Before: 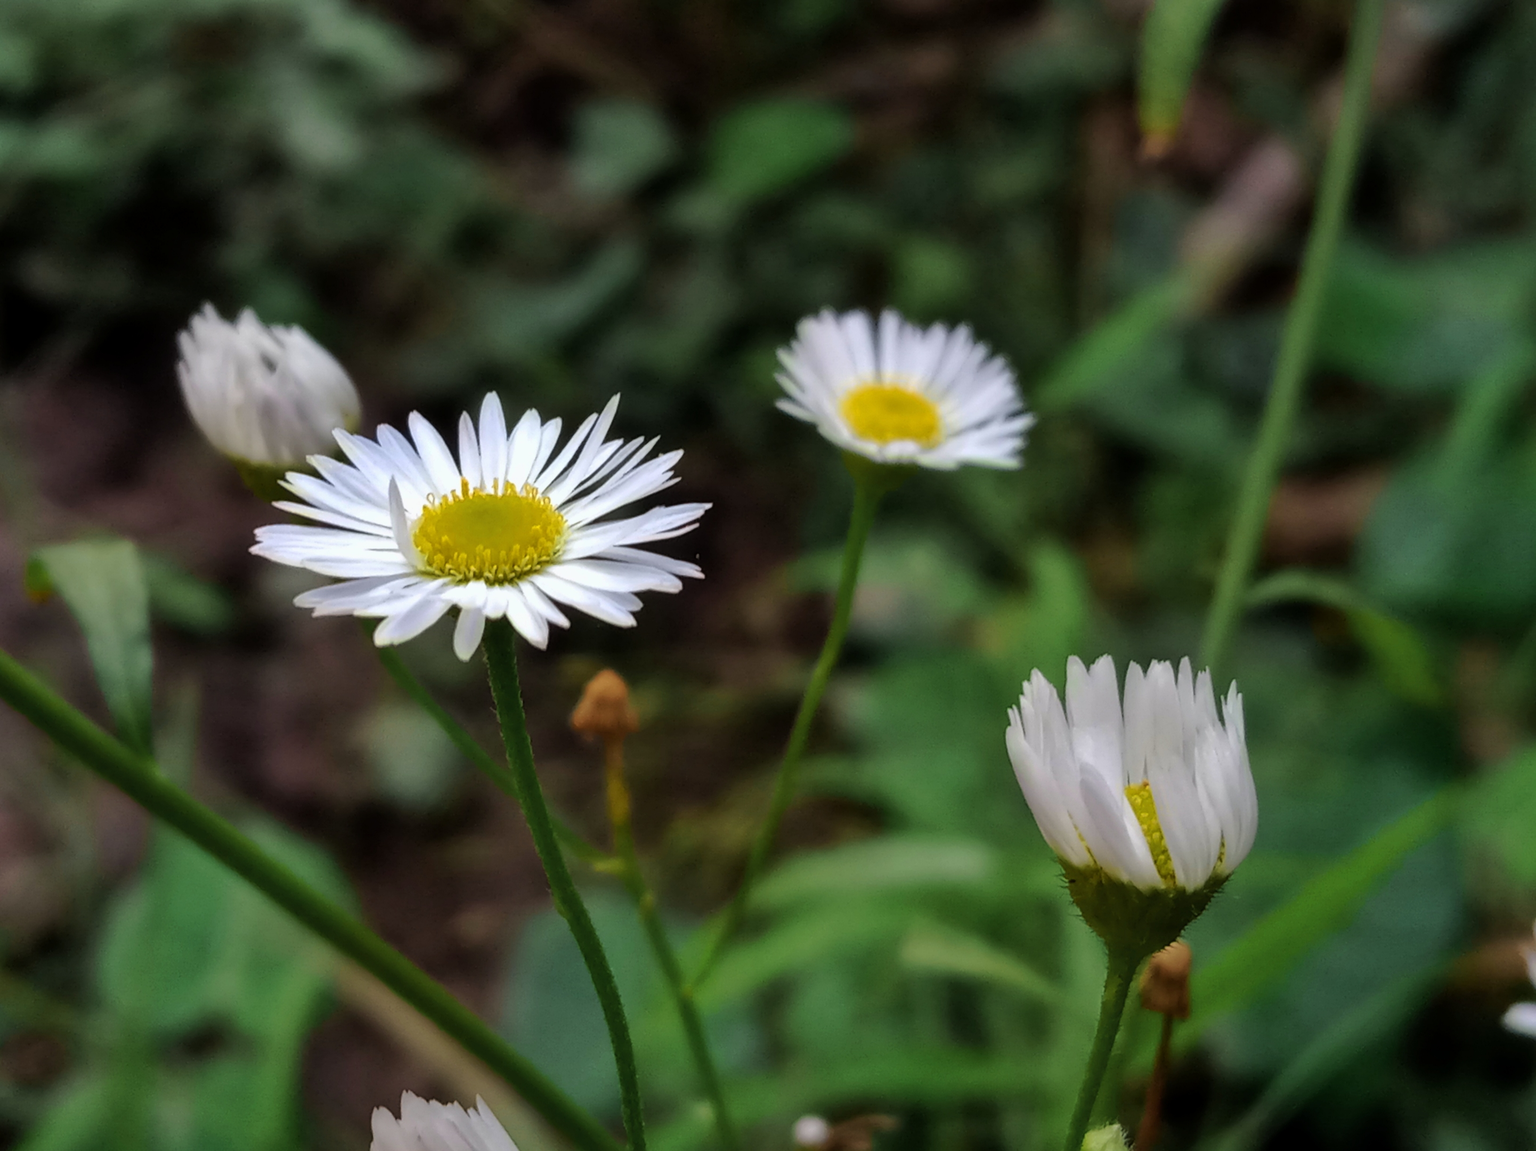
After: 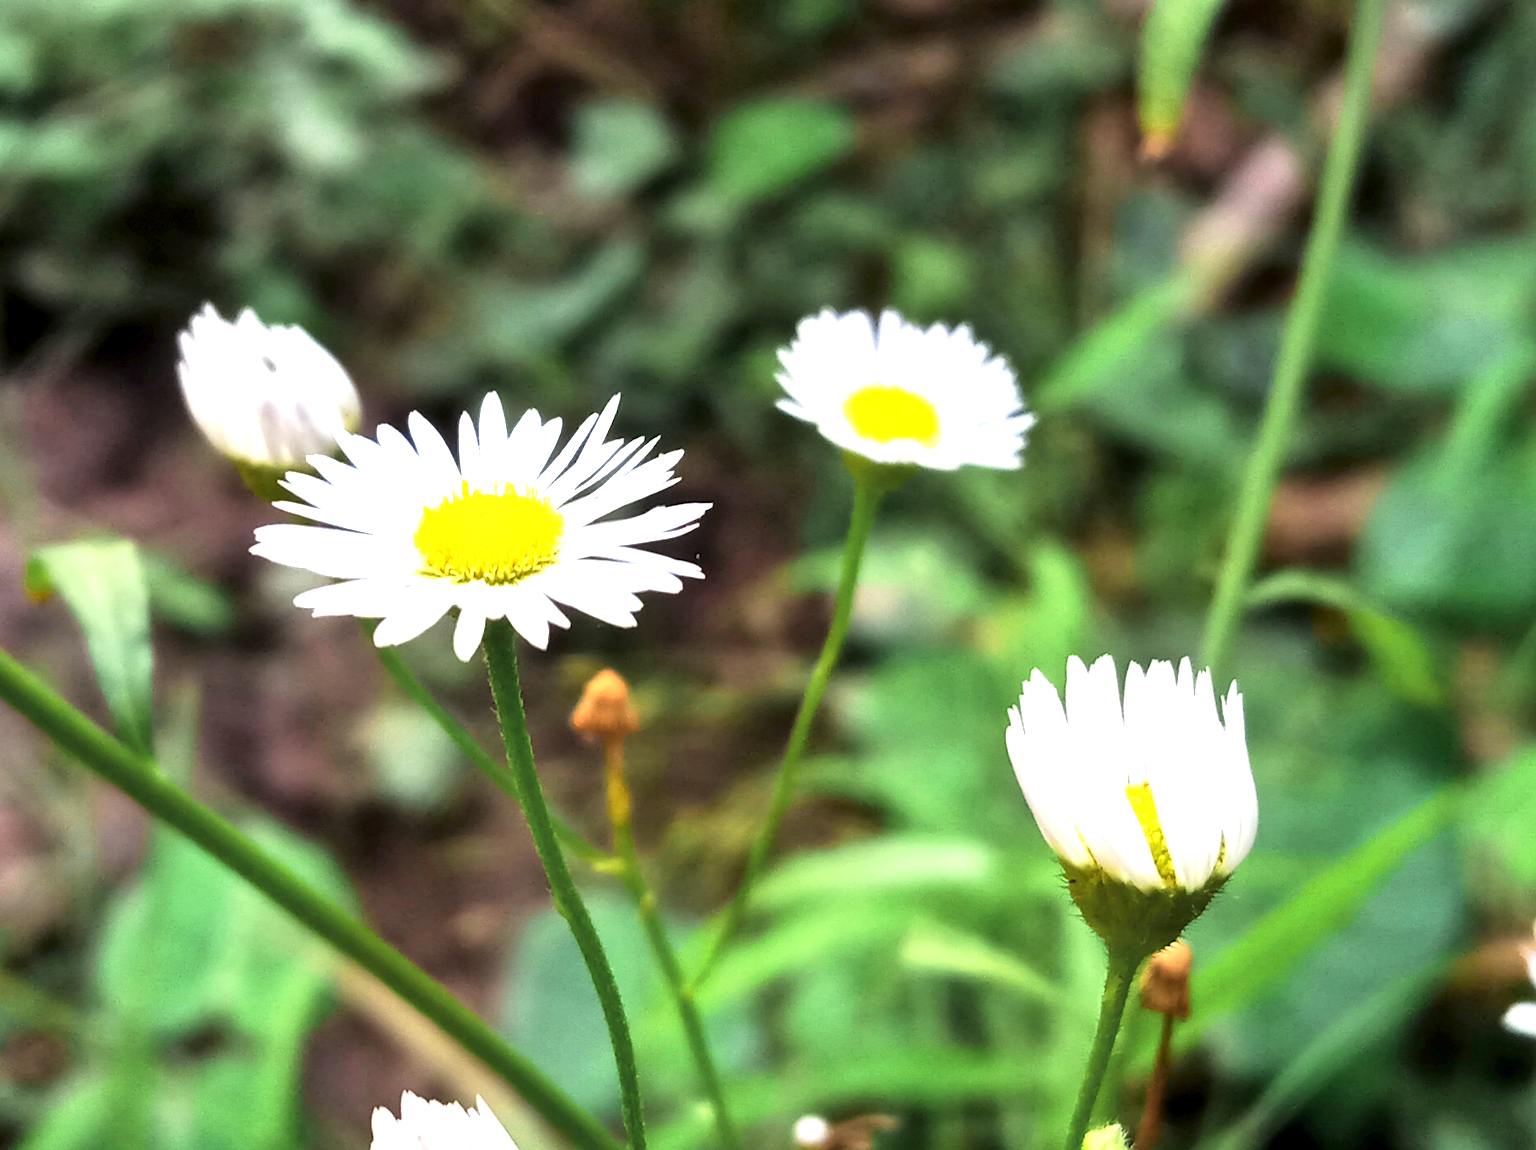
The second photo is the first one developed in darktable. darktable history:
exposure: exposure 2.017 EV, compensate exposure bias true, compensate highlight preservation false
